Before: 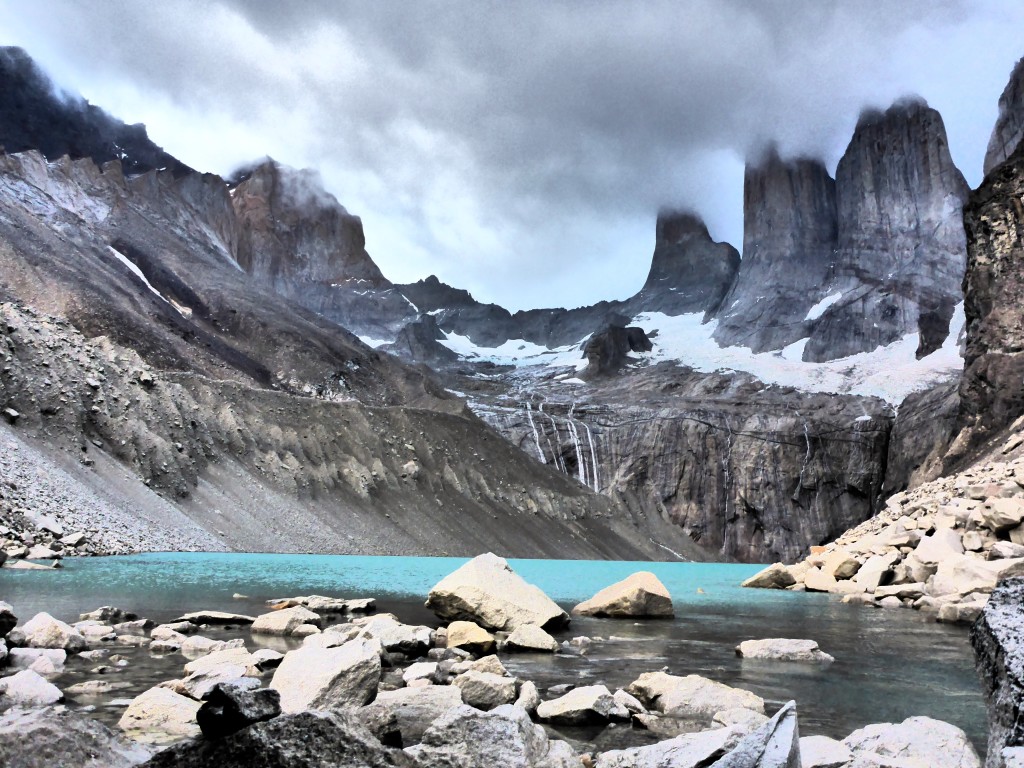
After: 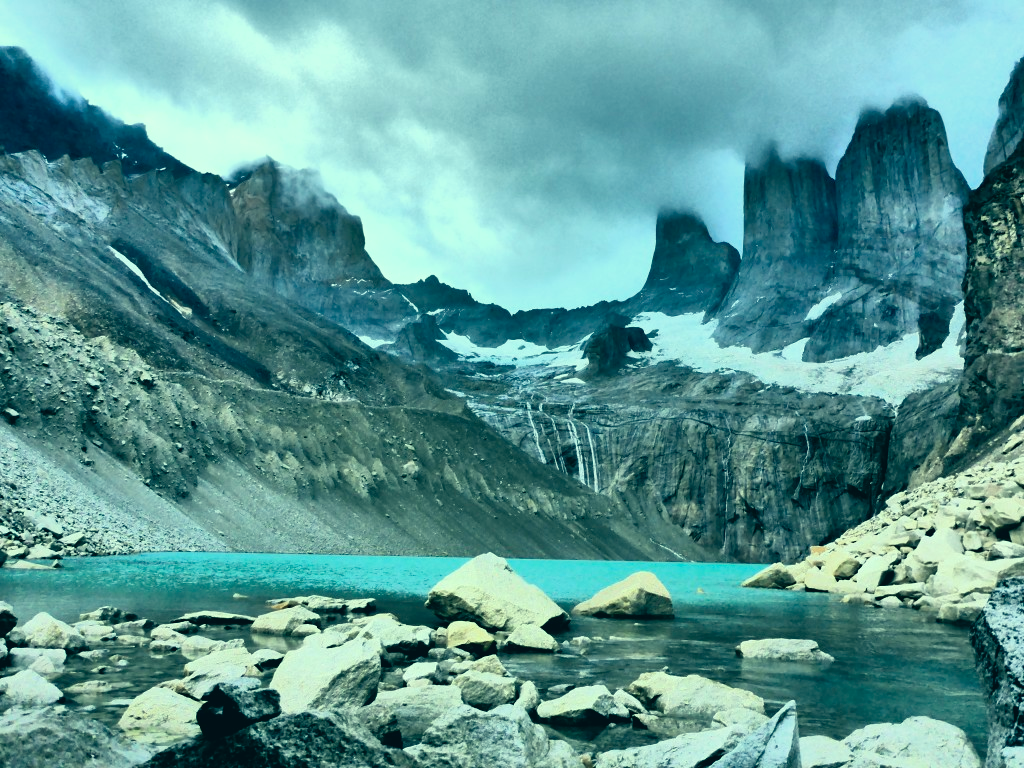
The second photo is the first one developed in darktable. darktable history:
color correction: highlights a* -19.4, highlights b* 9.8, shadows a* -19.89, shadows b* -10.96
